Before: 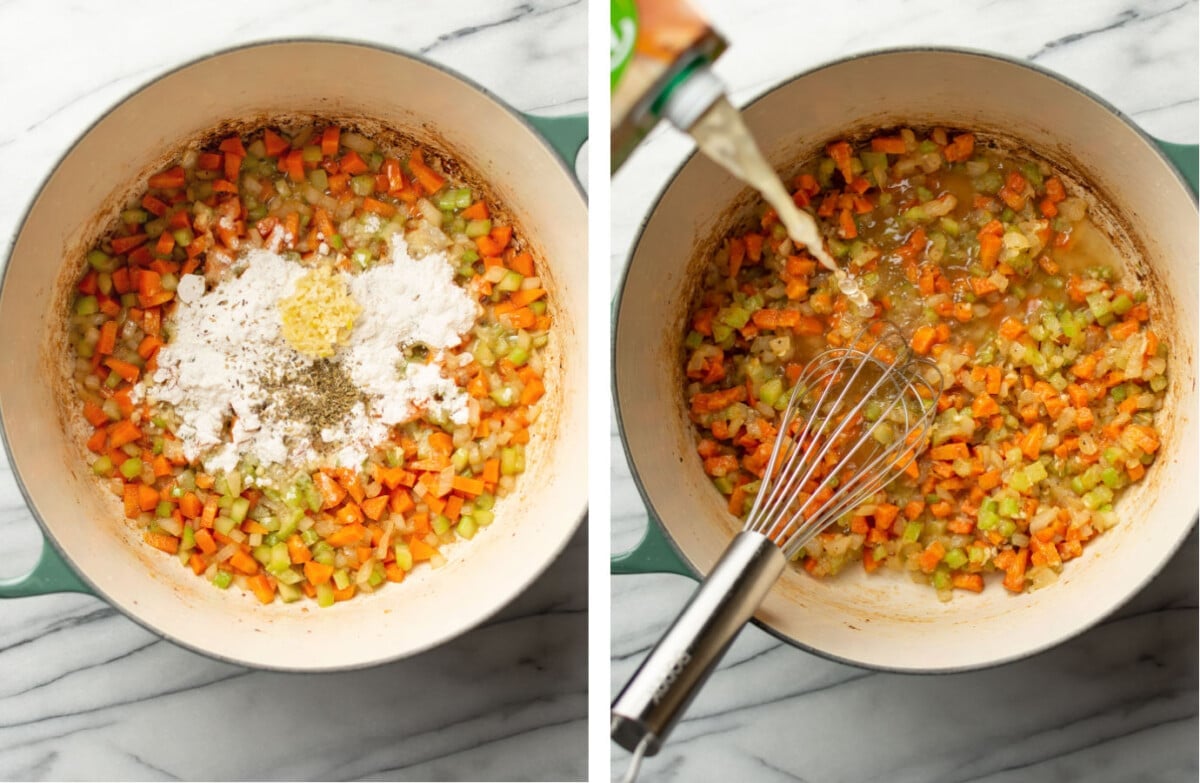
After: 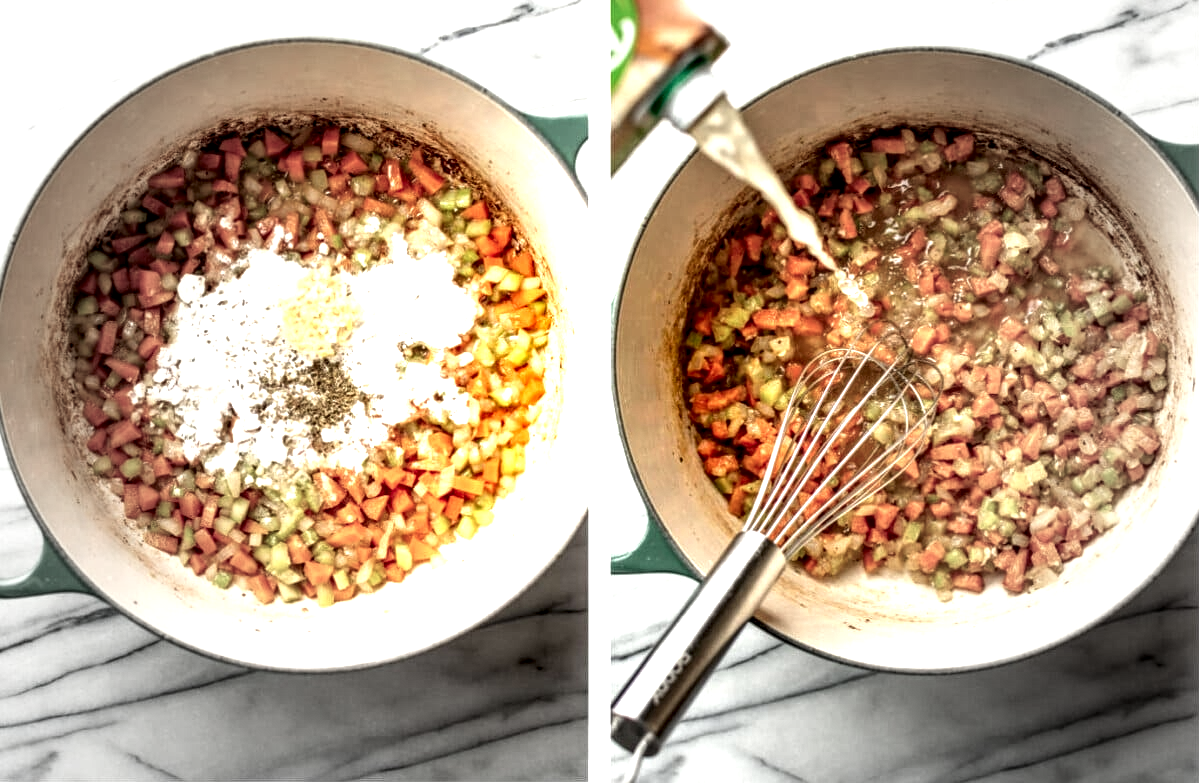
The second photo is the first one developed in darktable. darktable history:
vignetting: fall-off start 16.67%, fall-off radius 100.71%, brightness -0.468, width/height ratio 0.716
local contrast: detail 205%
exposure: black level correction 0, exposure 0.947 EV, compensate highlight preservation false
